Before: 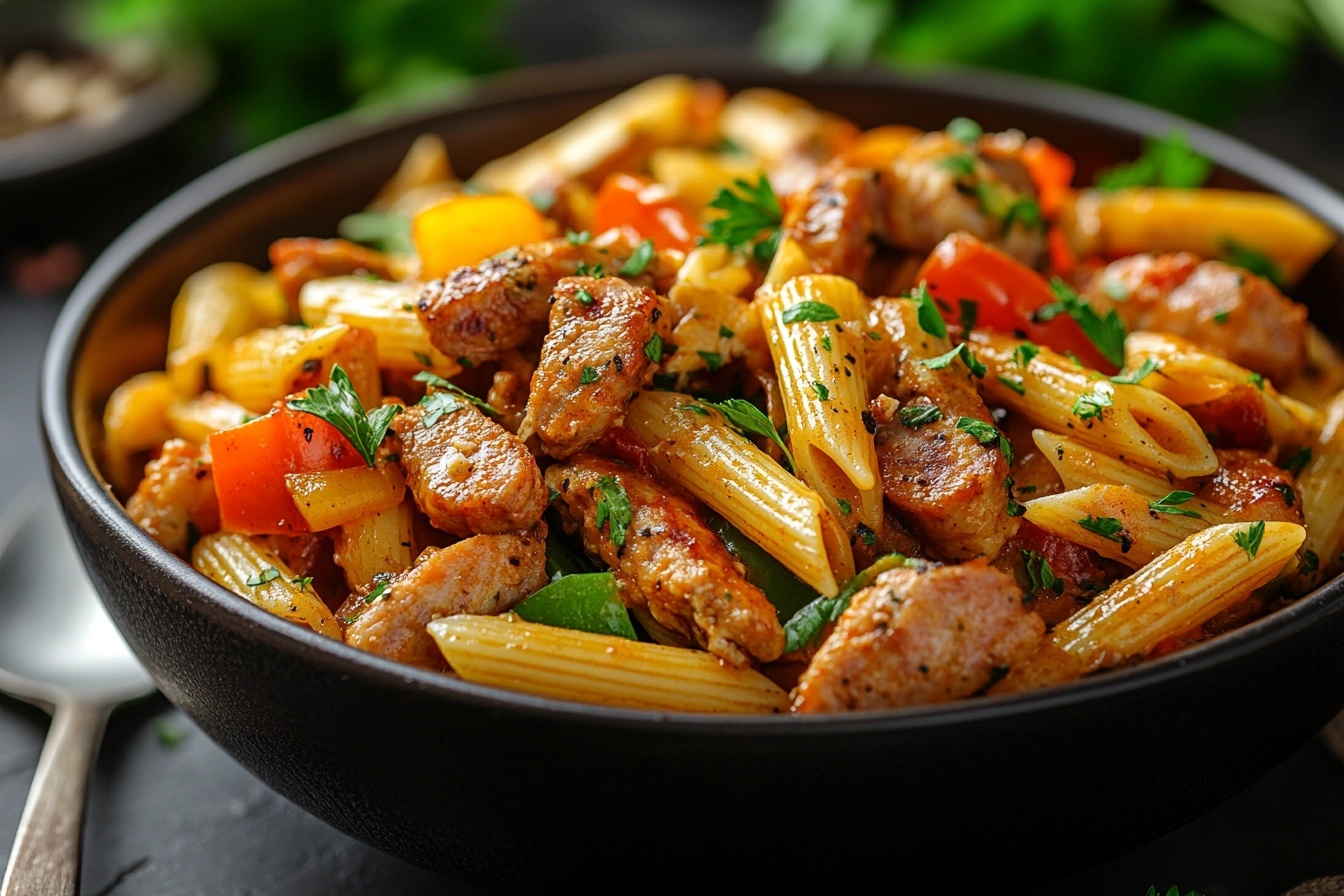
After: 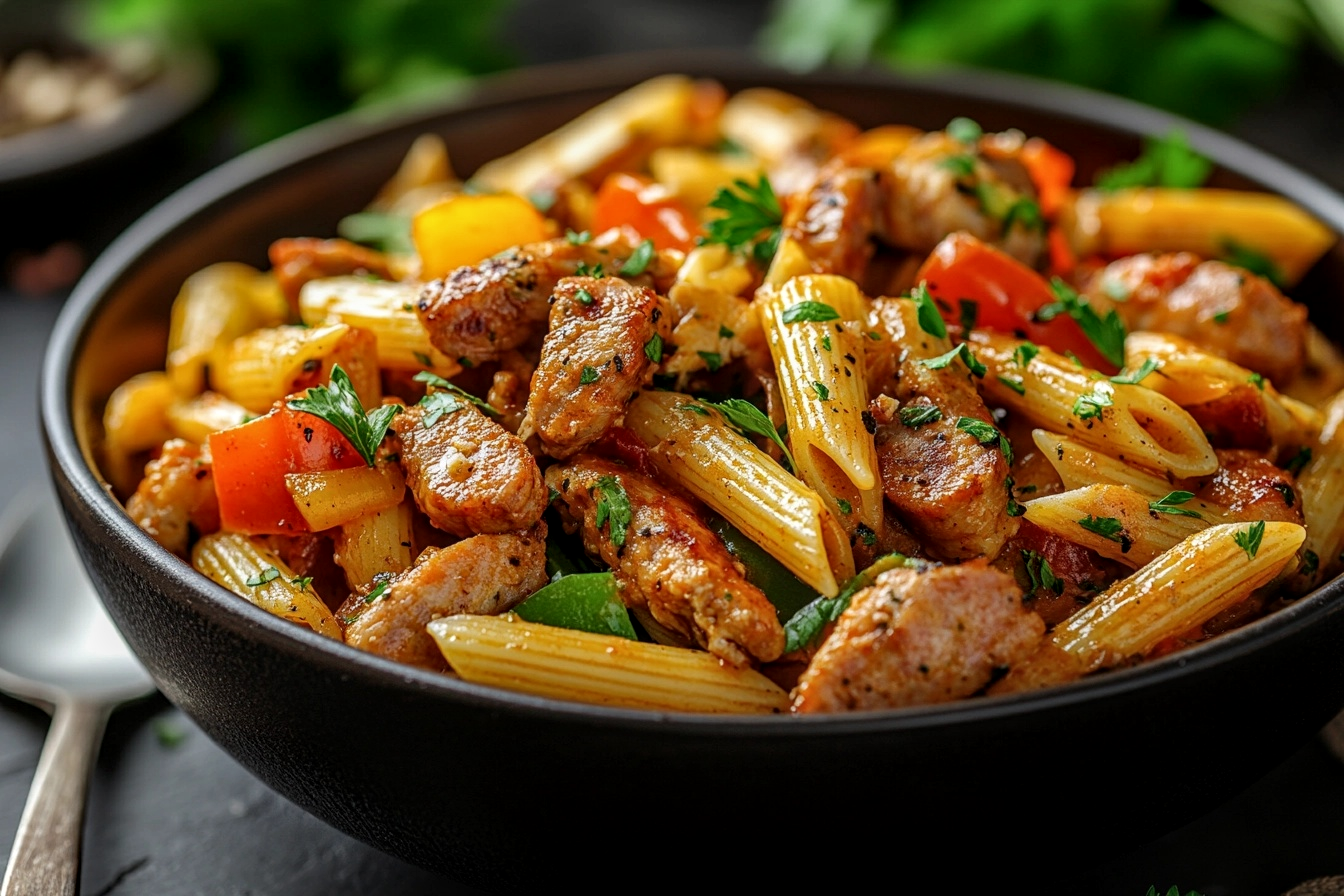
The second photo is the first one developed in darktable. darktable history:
exposure: exposure -0.114 EV, compensate highlight preservation false
local contrast: on, module defaults
